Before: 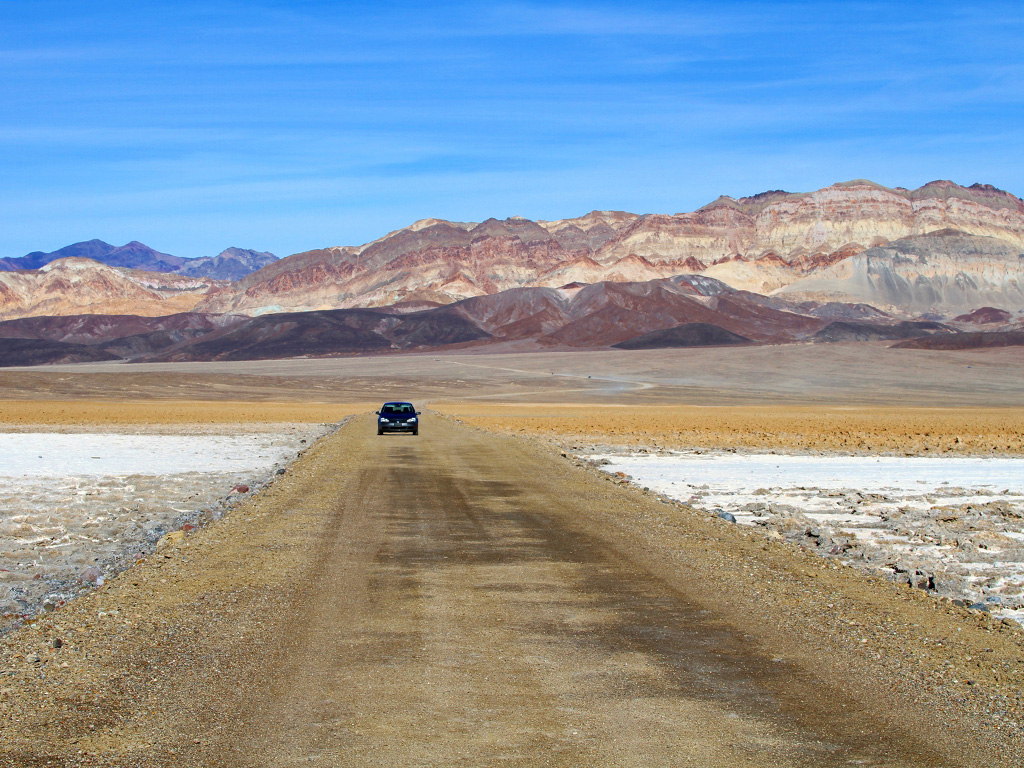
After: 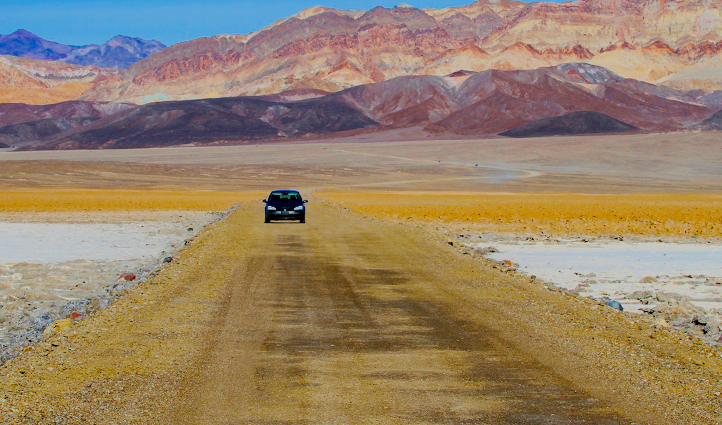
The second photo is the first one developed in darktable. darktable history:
crop: left 11.123%, top 27.61%, right 18.3%, bottom 17.034%
filmic rgb: black relative exposure -6.15 EV, white relative exposure 6.96 EV, hardness 2.23, color science v6 (2022)
color balance rgb: linear chroma grading › global chroma 15%, perceptual saturation grading › global saturation 30%
